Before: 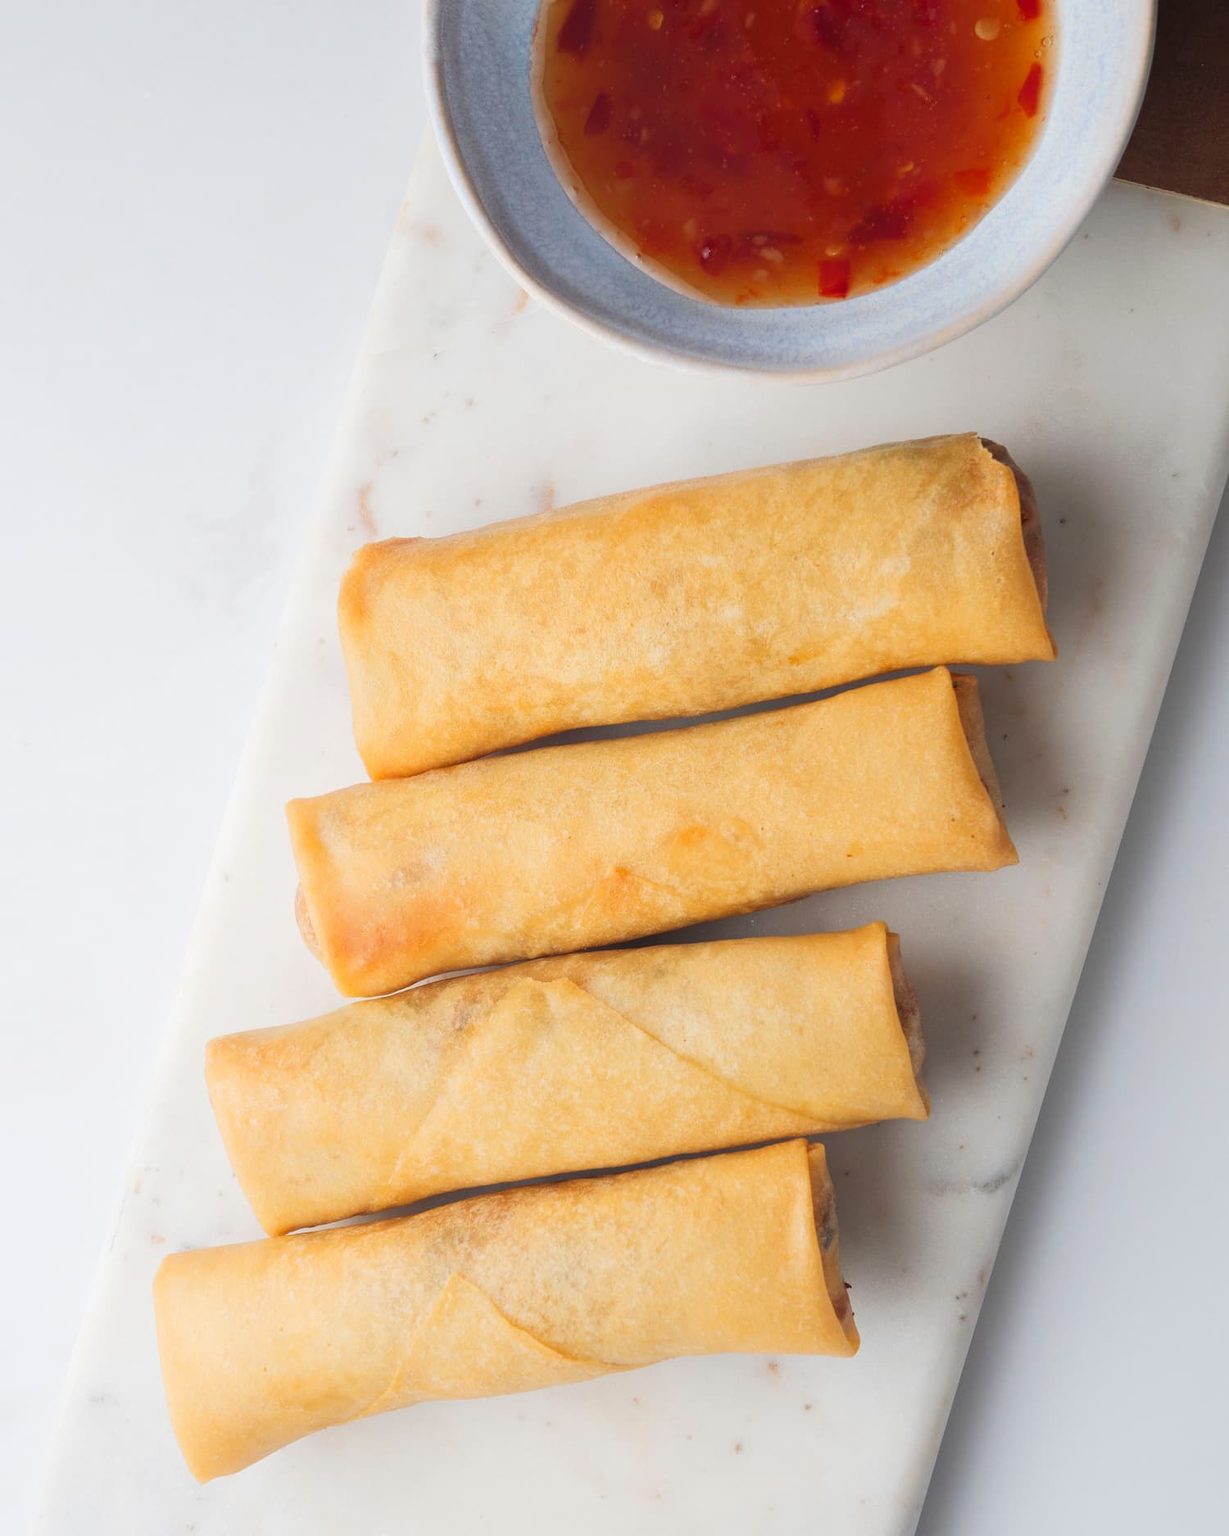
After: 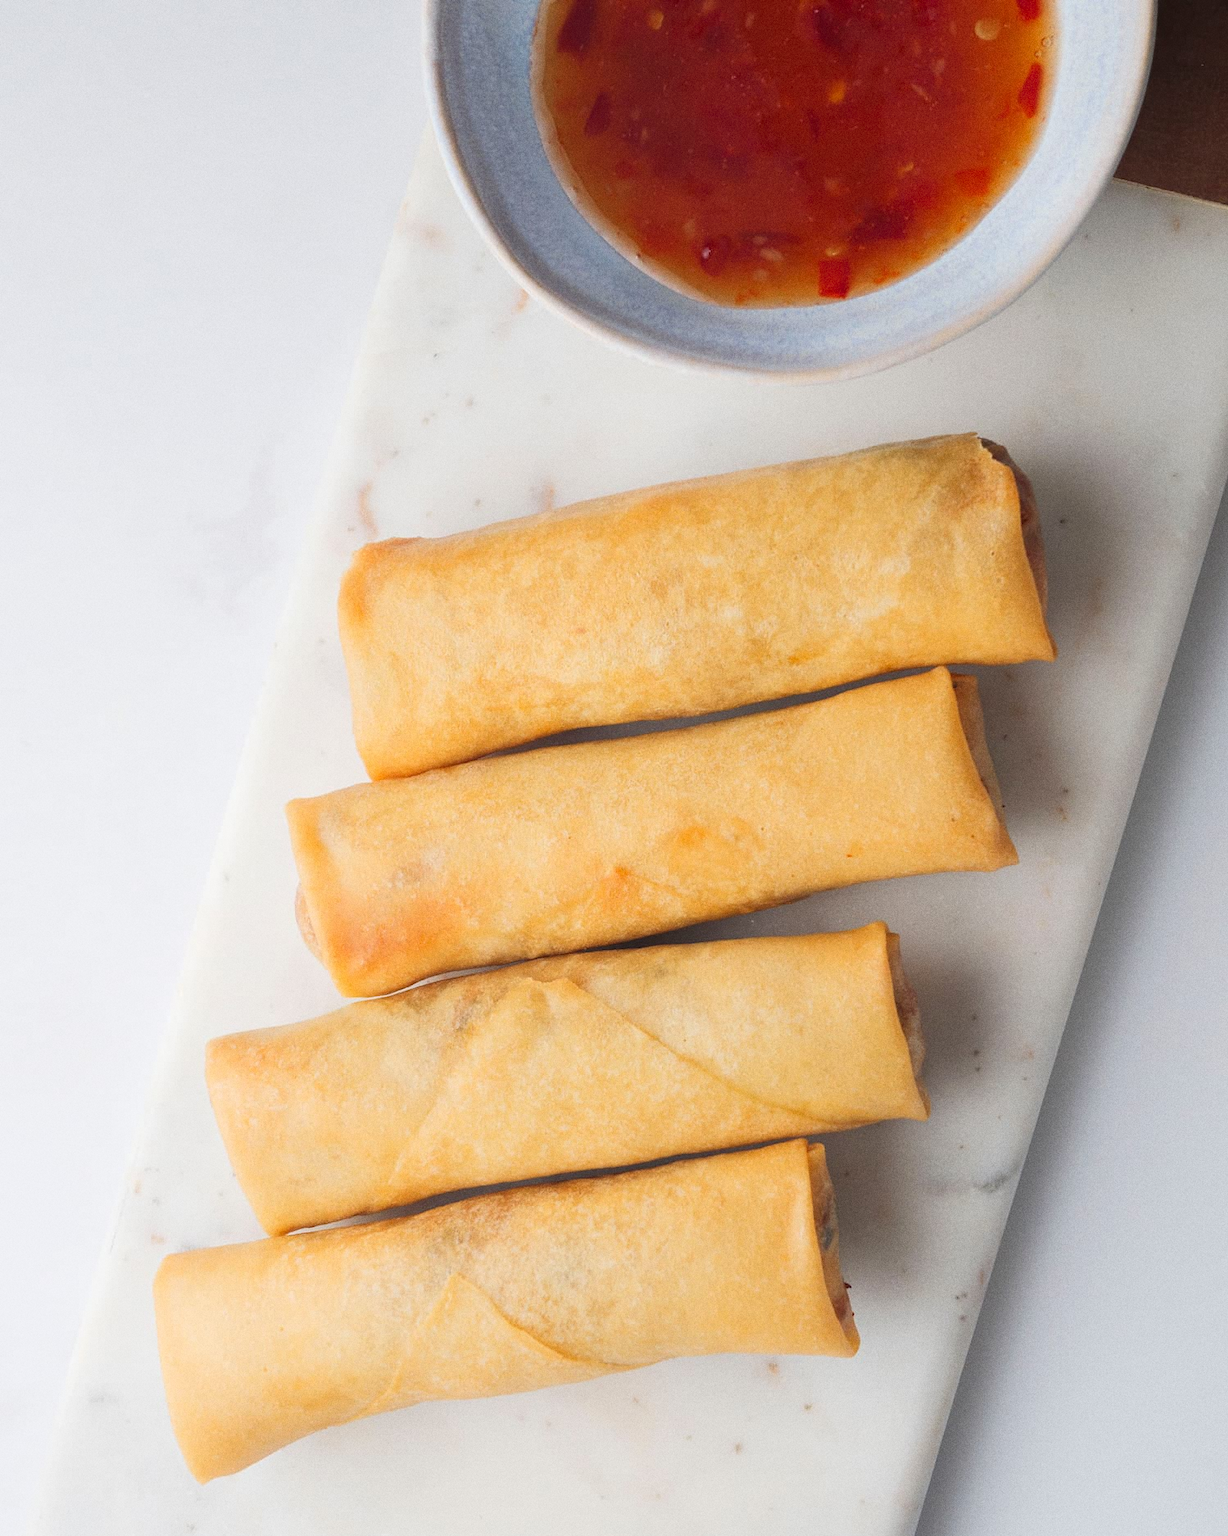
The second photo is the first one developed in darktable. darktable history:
grain: coarseness 0.09 ISO
color balance: mode lift, gamma, gain (sRGB)
